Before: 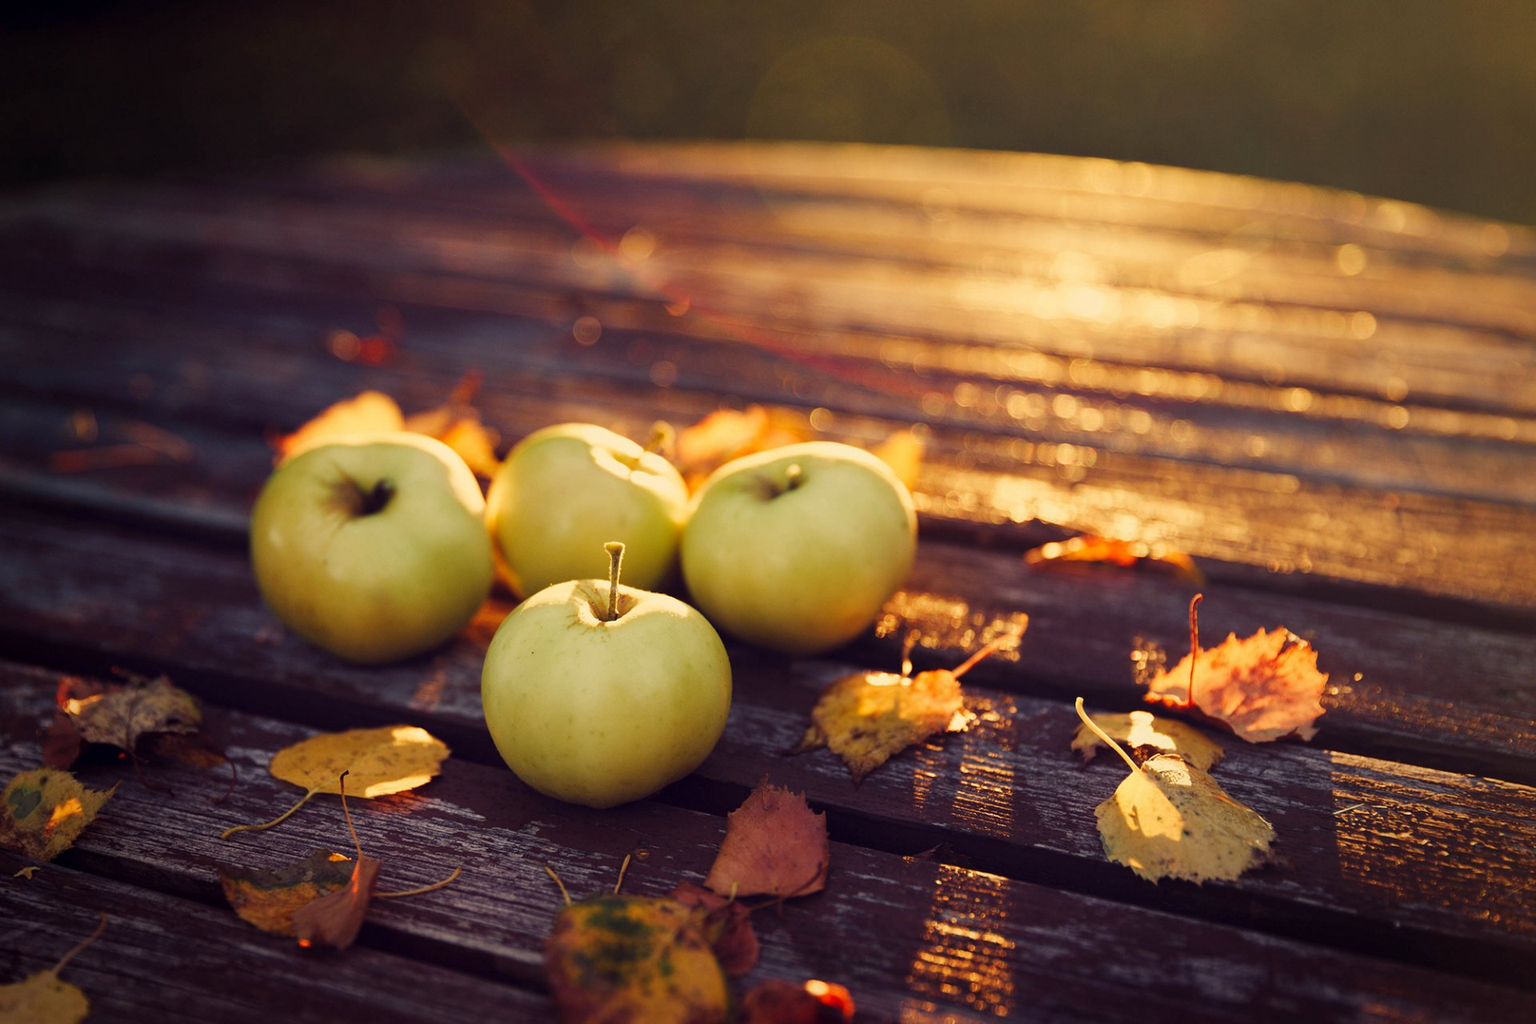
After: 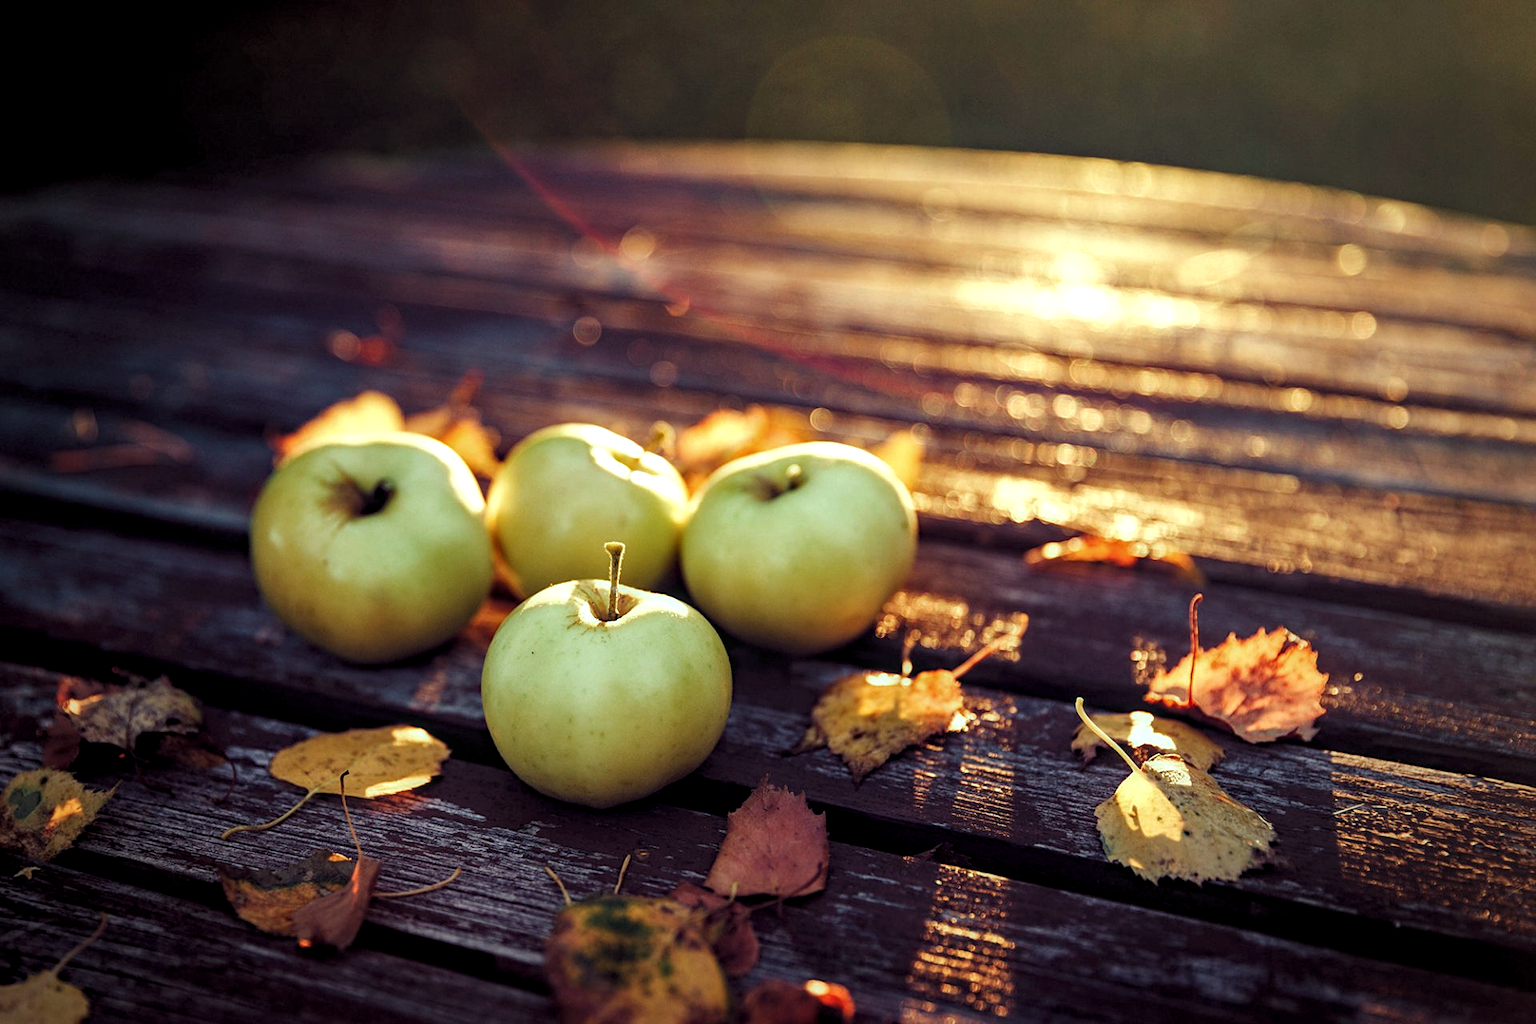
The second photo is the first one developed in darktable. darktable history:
haze removal: compatibility mode true, adaptive false
sharpen: amount 0.212
color correction: highlights a* -11.73, highlights b* -15.27
local contrast: on, module defaults
levels: levels [0.026, 0.507, 0.987]
